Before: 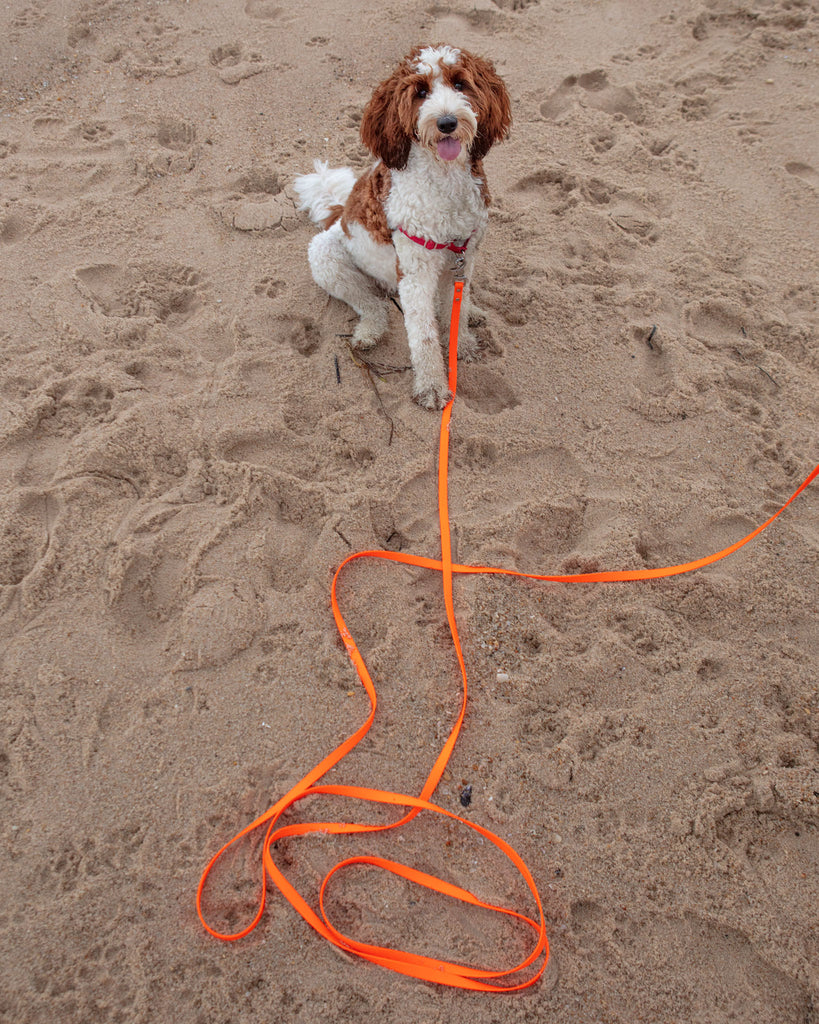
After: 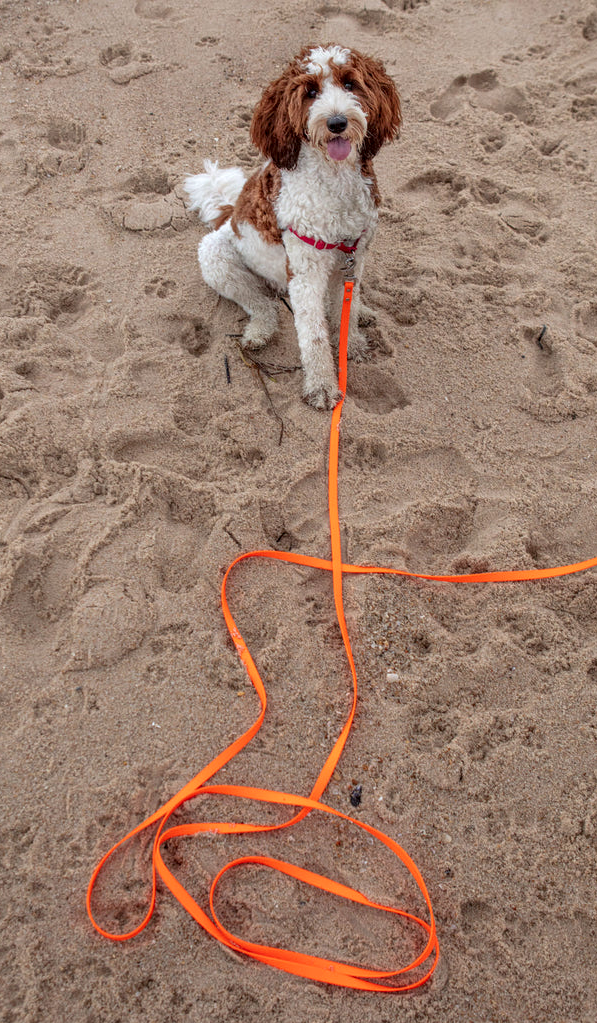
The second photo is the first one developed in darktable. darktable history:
local contrast: detail 130%
crop: left 13.488%, right 13.497%
